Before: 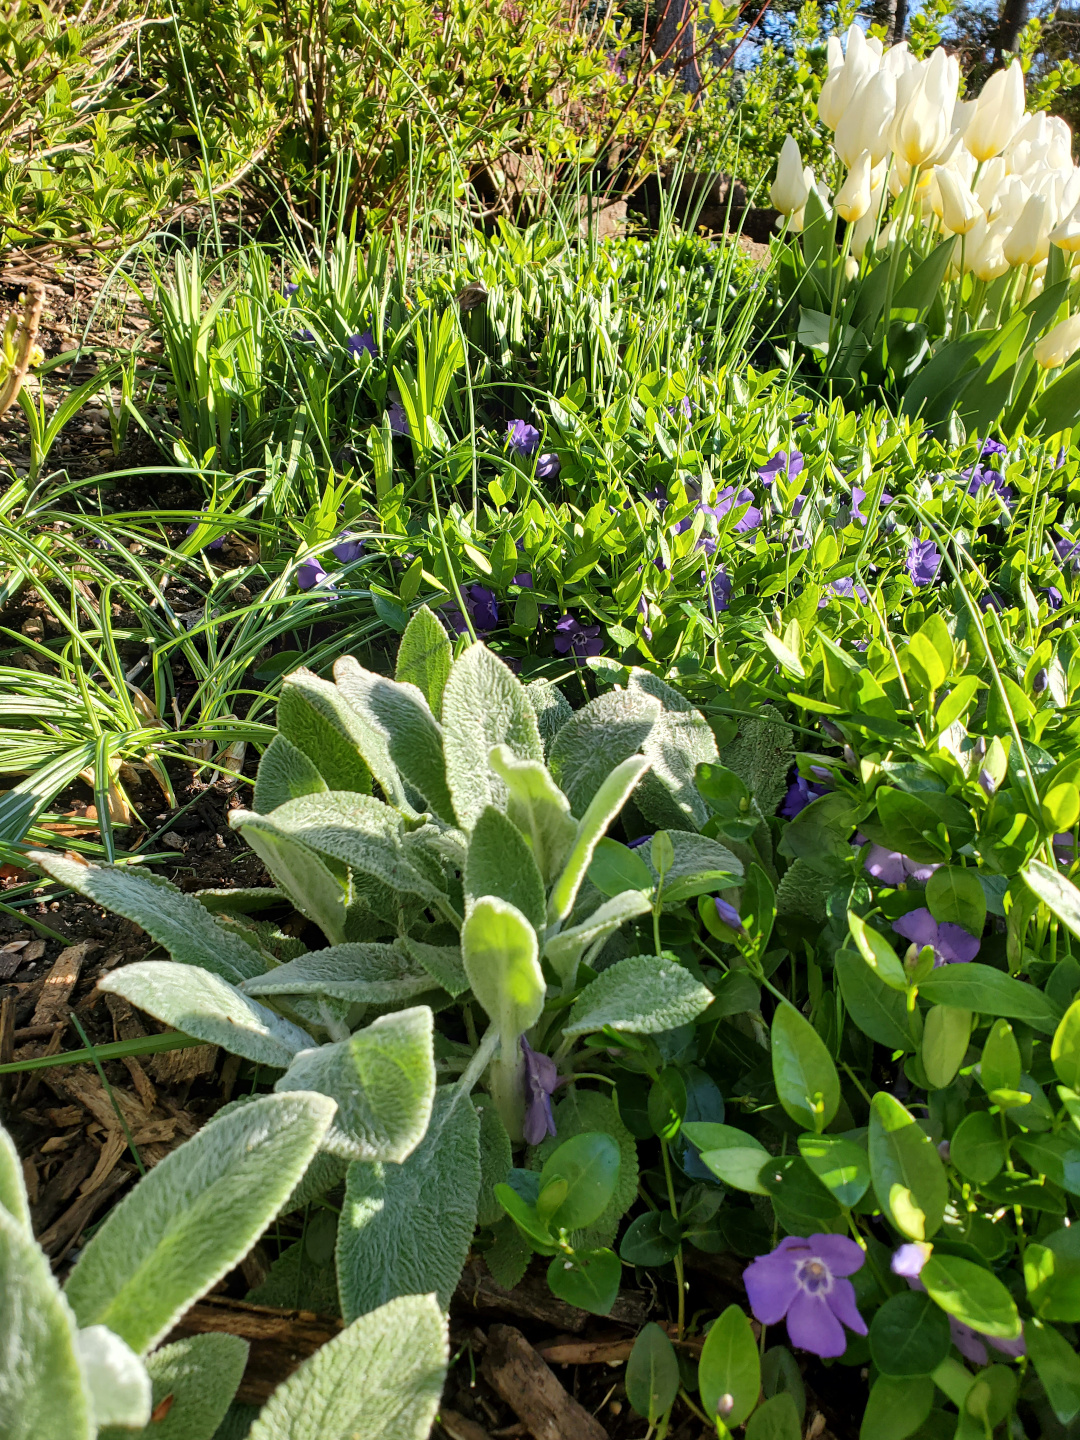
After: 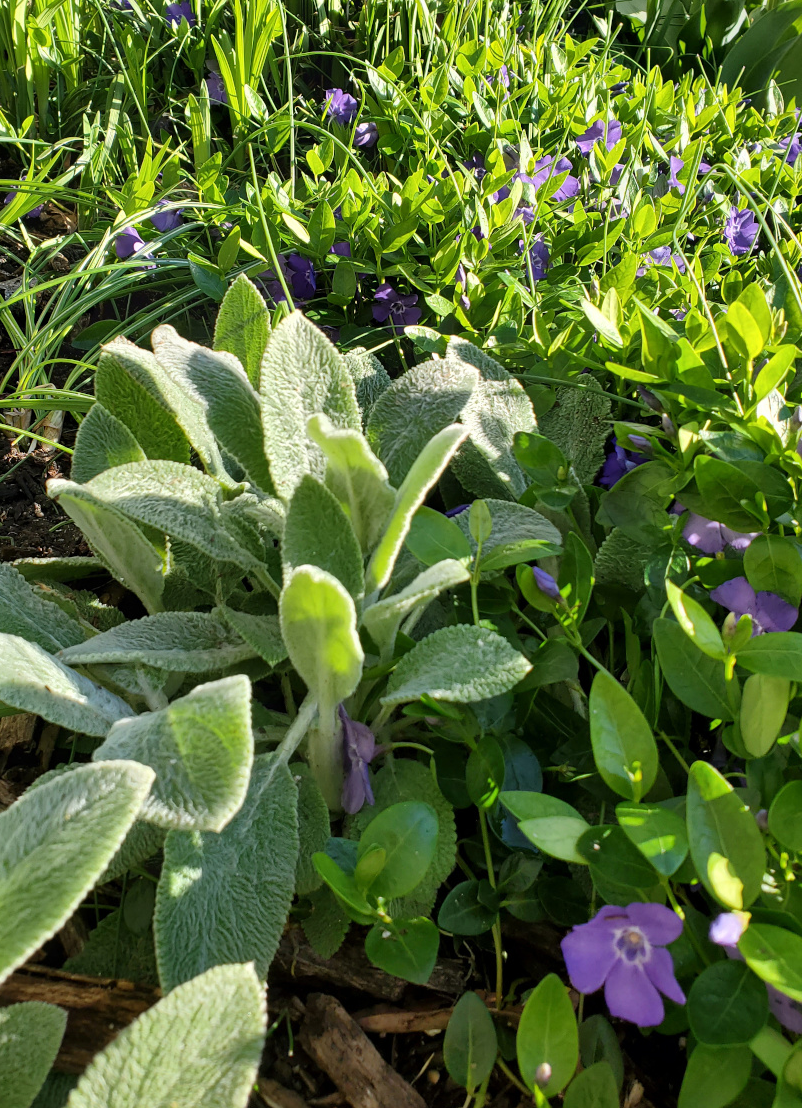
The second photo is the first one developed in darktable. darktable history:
crop: left 16.874%, top 23.031%, right 8.853%
